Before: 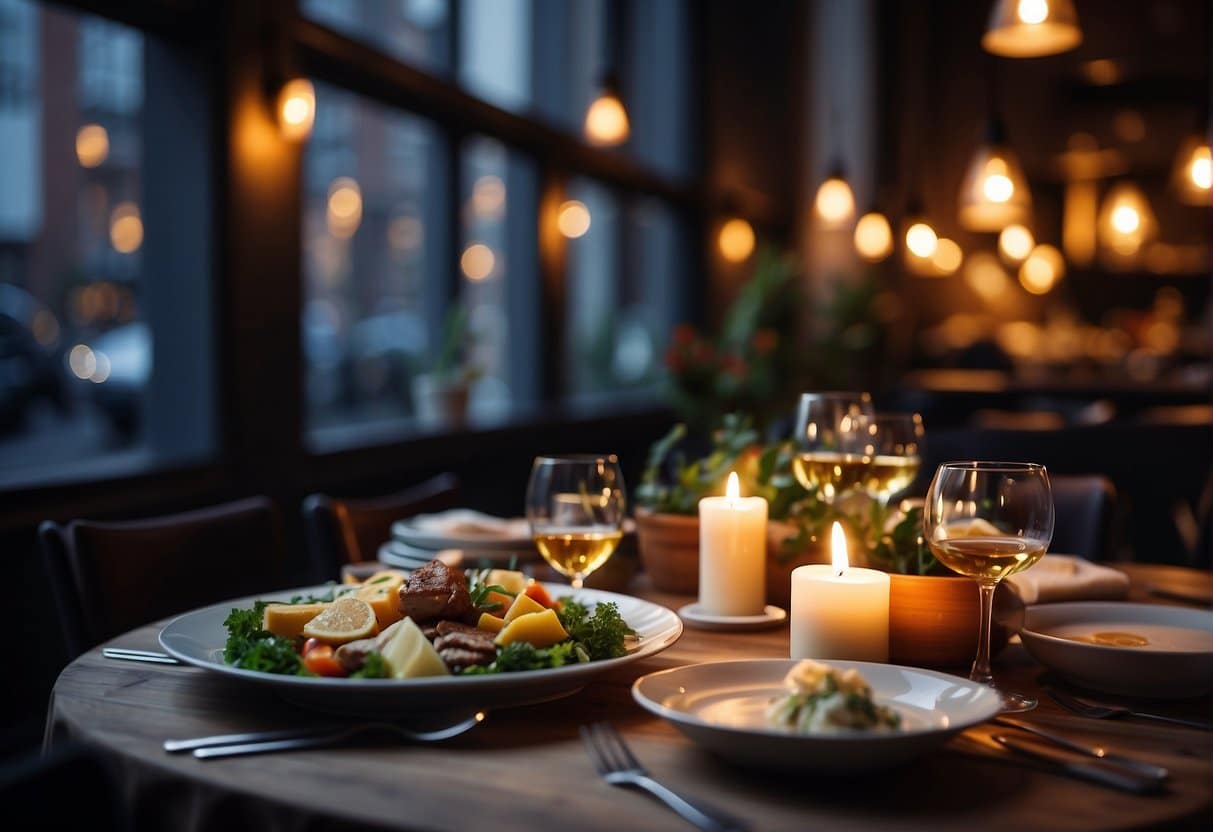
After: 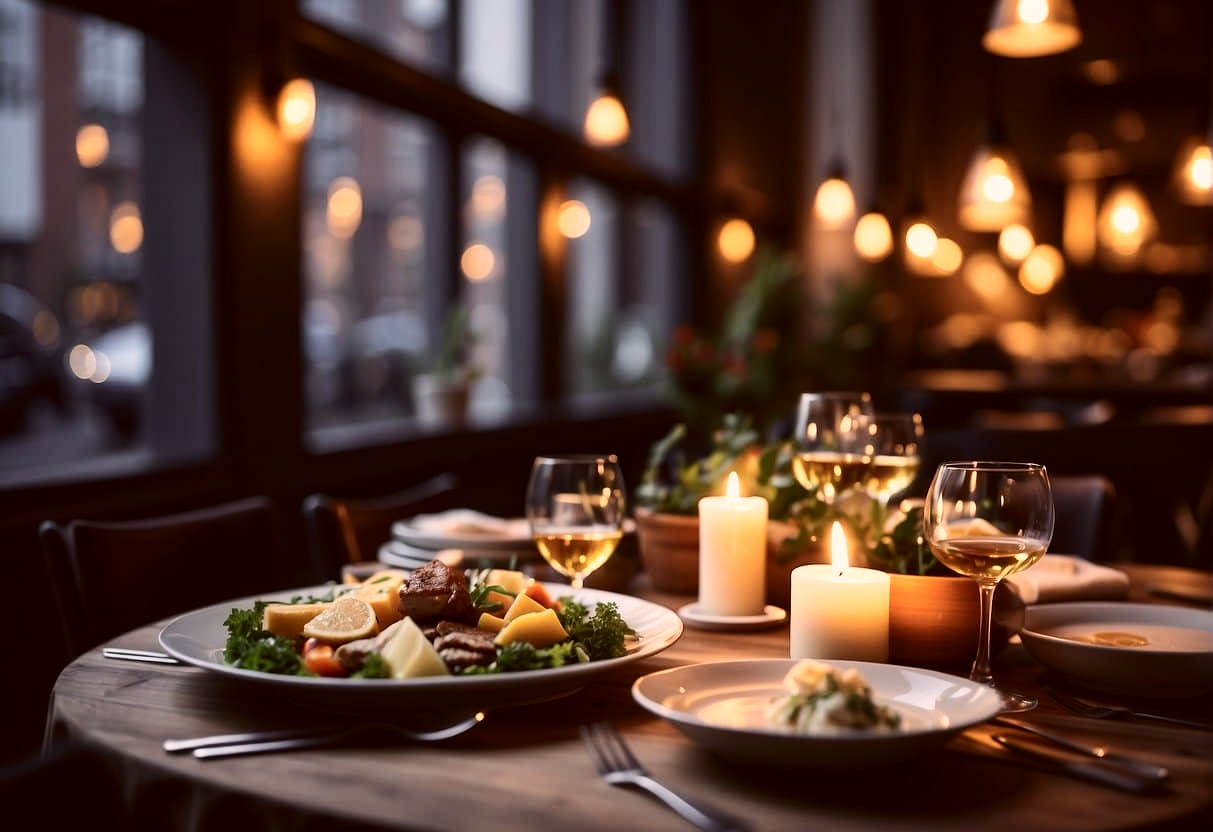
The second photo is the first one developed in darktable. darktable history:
color correction: highlights a* 10.26, highlights b* 9.65, shadows a* 8.1, shadows b* 8.55, saturation 0.807
tone curve: curves: ch0 [(0, 0) (0.003, 0.004) (0.011, 0.014) (0.025, 0.032) (0.044, 0.057) (0.069, 0.089) (0.1, 0.128) (0.136, 0.174) (0.177, 0.227) (0.224, 0.287) (0.277, 0.354) (0.335, 0.427) (0.399, 0.507) (0.468, 0.582) (0.543, 0.653) (0.623, 0.726) (0.709, 0.799) (0.801, 0.876) (0.898, 0.937) (1, 1)], color space Lab, independent channels
contrast brightness saturation: contrast 0.15, brightness -0.006, saturation 0.103
